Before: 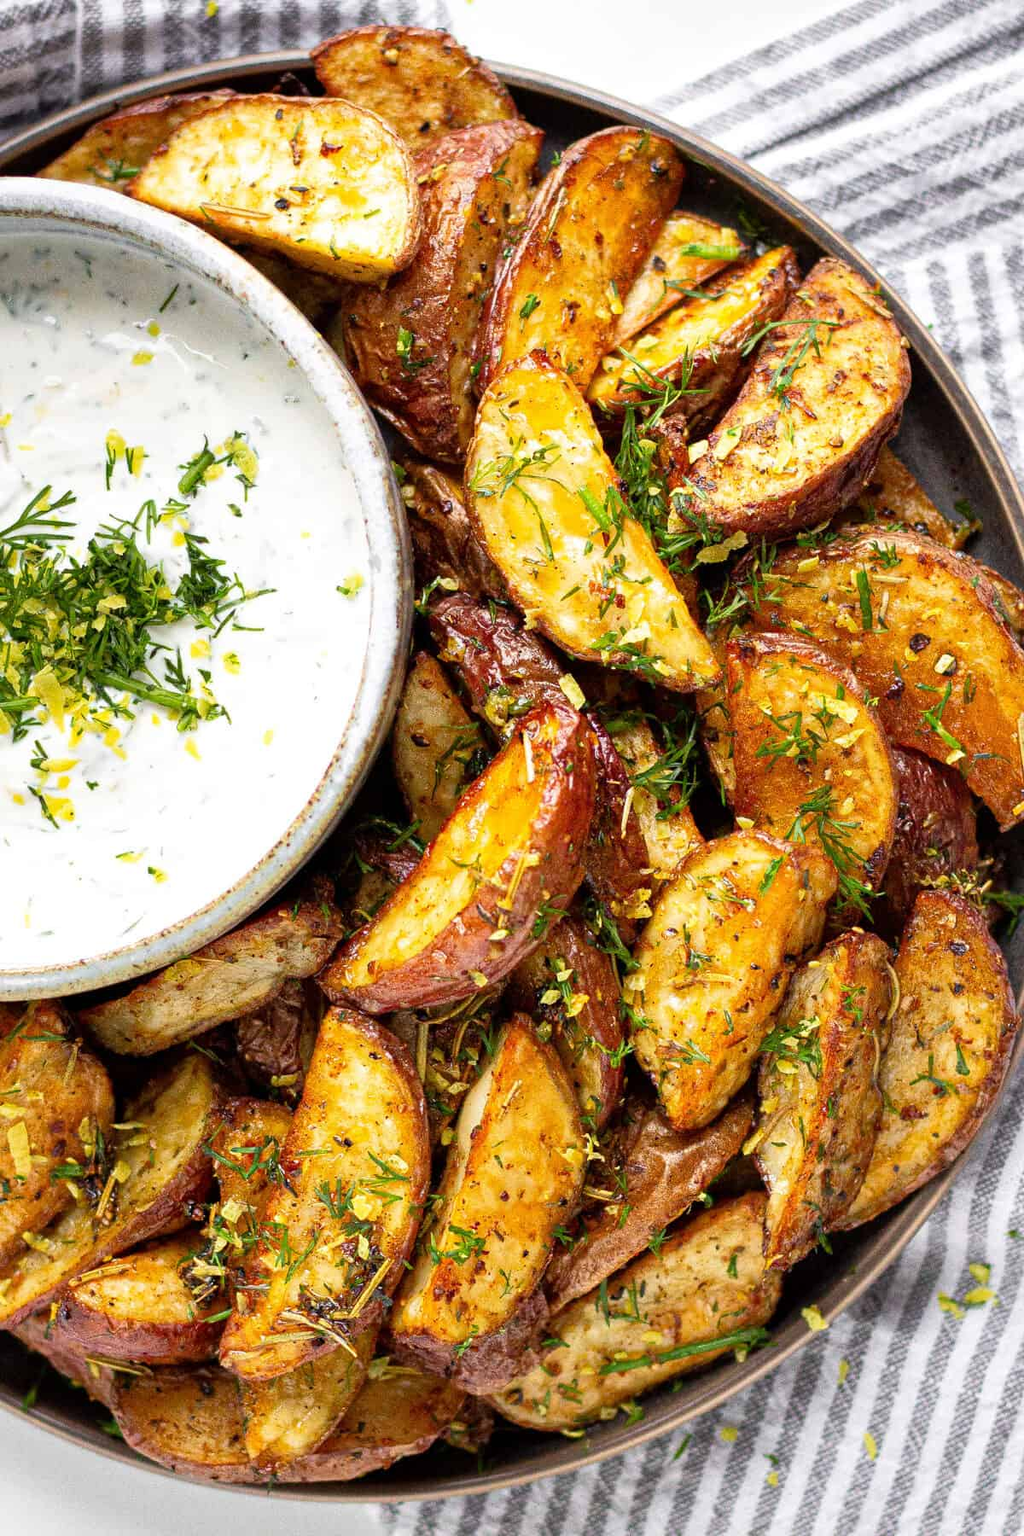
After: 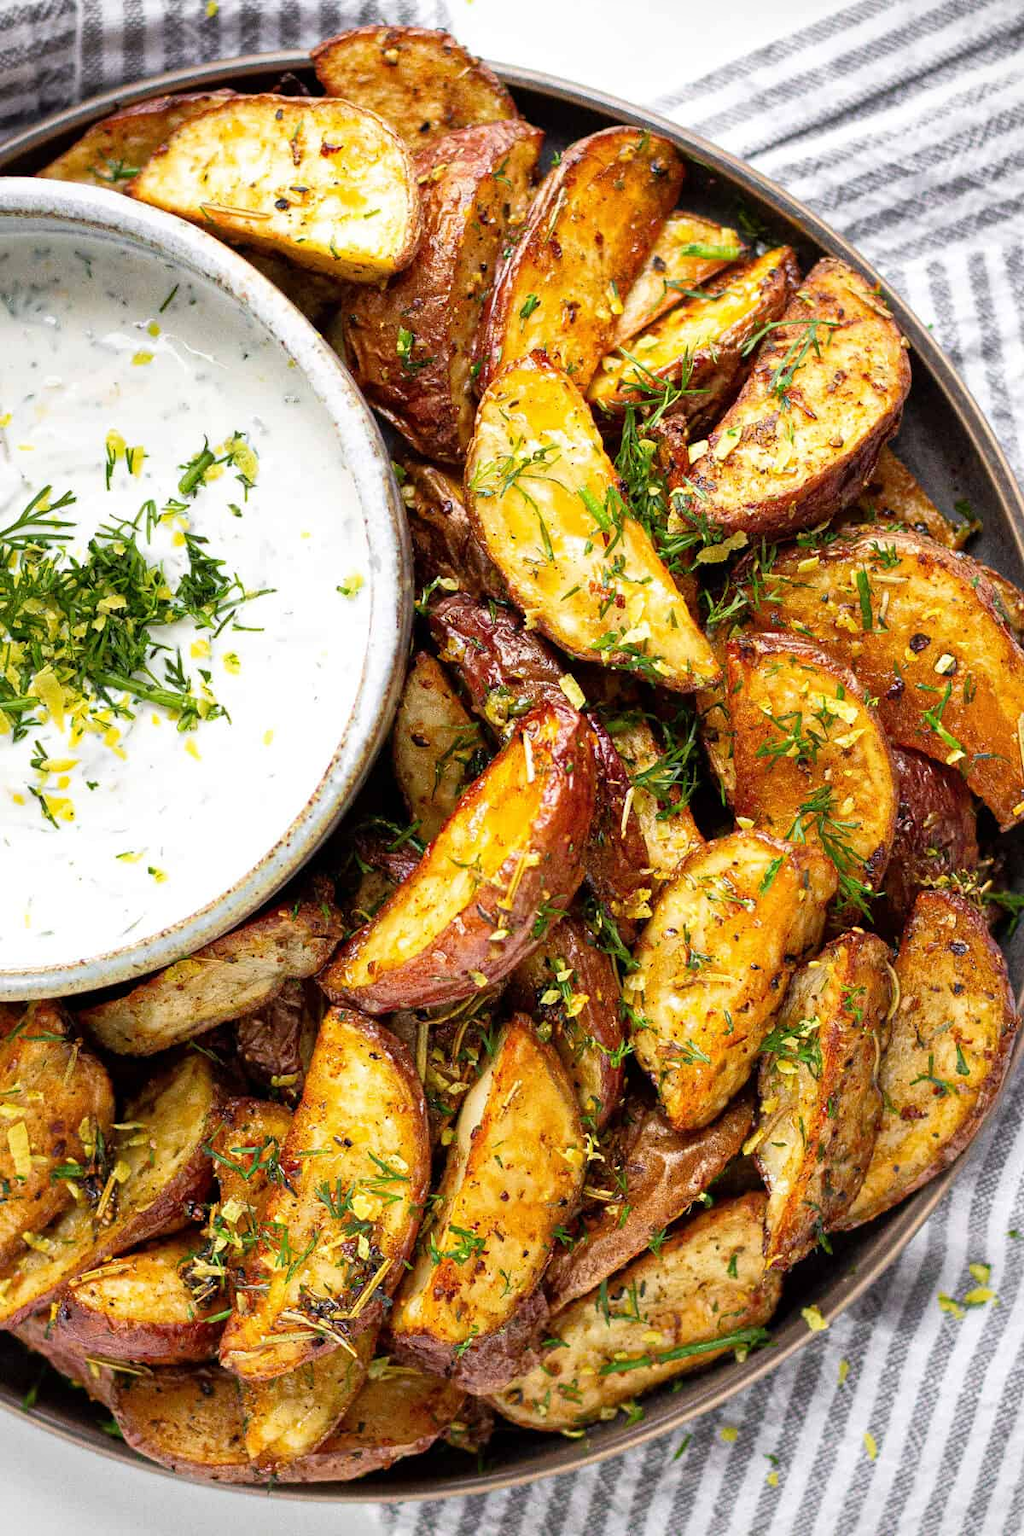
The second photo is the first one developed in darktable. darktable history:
vignetting: fall-off start 99.84%, brightness -0.346
